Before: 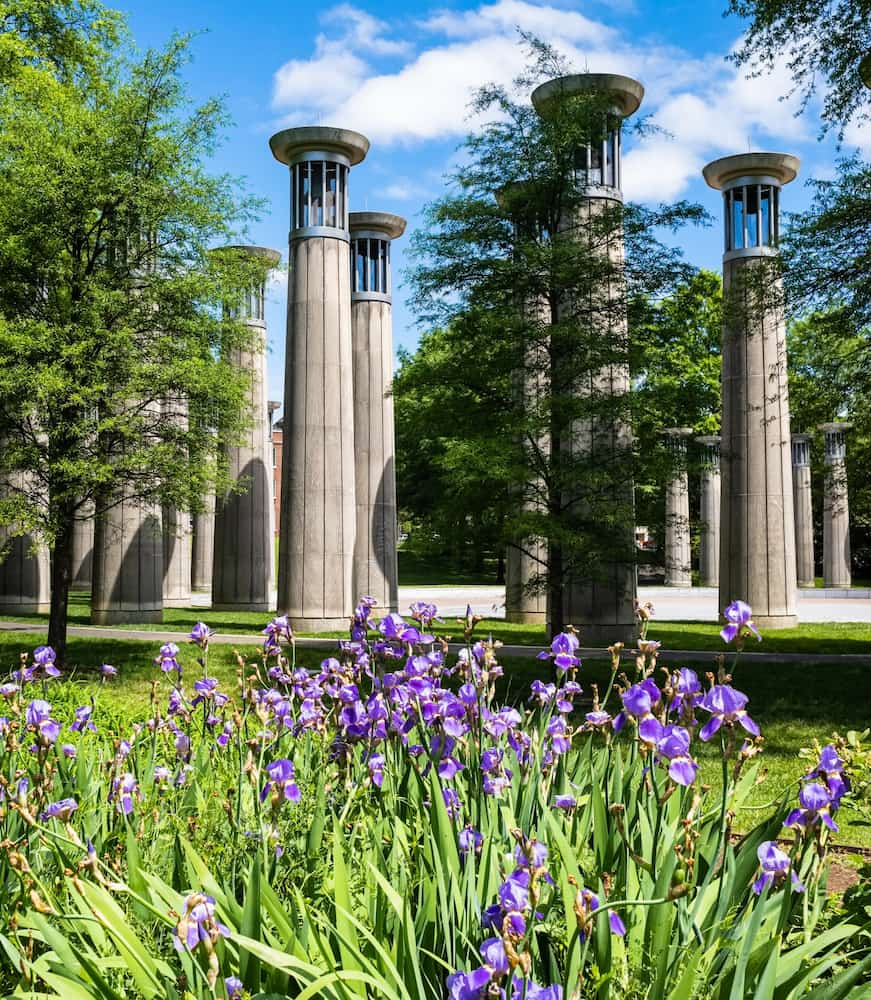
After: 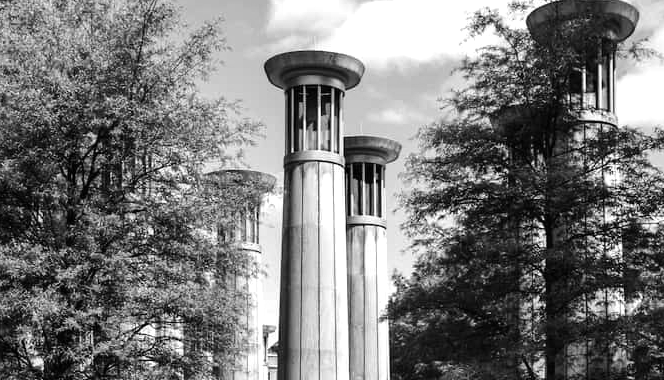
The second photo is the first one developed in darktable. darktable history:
crop: left 0.579%, top 7.627%, right 23.167%, bottom 54.275%
tone equalizer: -8 EV -0.417 EV, -7 EV -0.389 EV, -6 EV -0.333 EV, -5 EV -0.222 EV, -3 EV 0.222 EV, -2 EV 0.333 EV, -1 EV 0.389 EV, +0 EV 0.417 EV, edges refinement/feathering 500, mask exposure compensation -1.57 EV, preserve details no
color zones: curves: ch0 [(0.004, 0.588) (0.116, 0.636) (0.259, 0.476) (0.423, 0.464) (0.75, 0.5)]; ch1 [(0, 0) (0.143, 0) (0.286, 0) (0.429, 0) (0.571, 0) (0.714, 0) (0.857, 0)]
white balance: emerald 1
